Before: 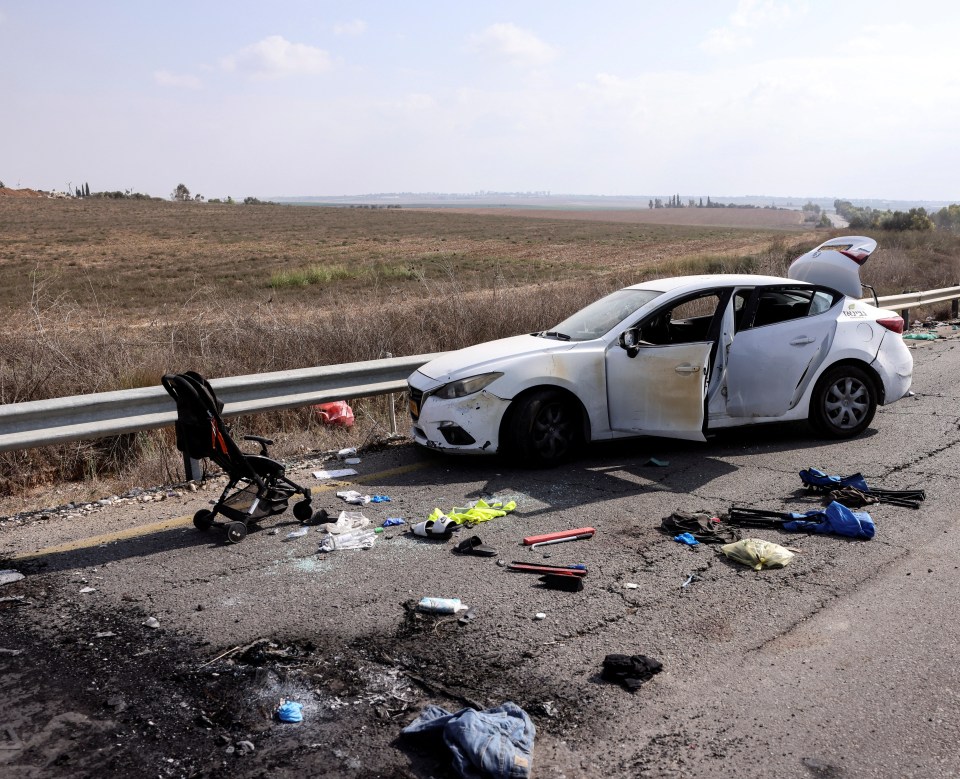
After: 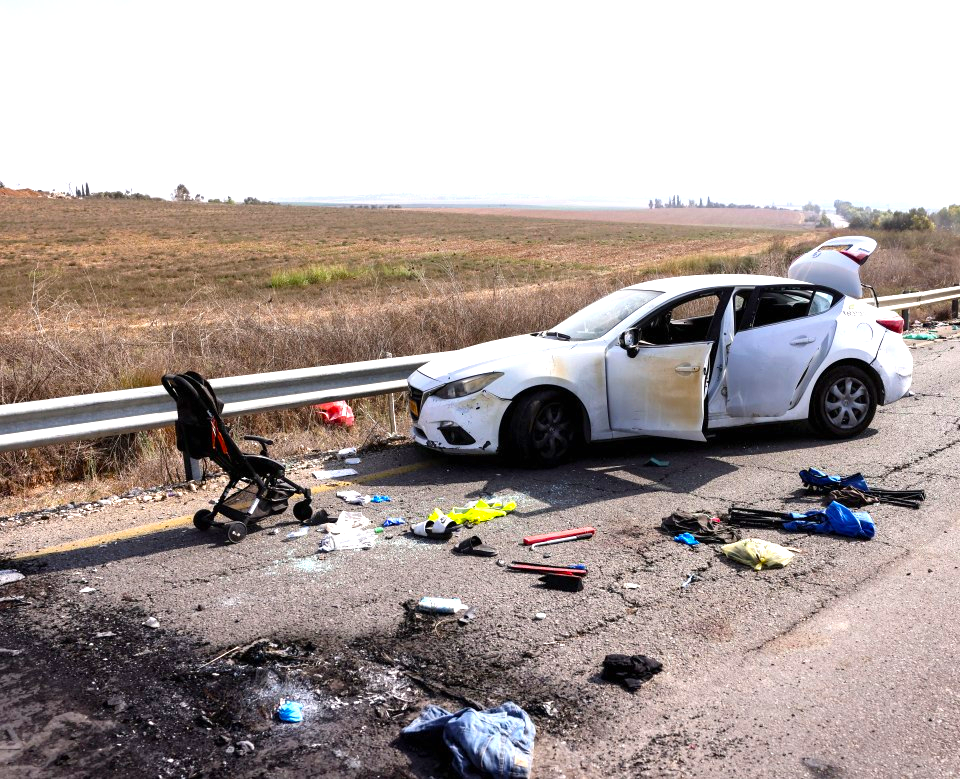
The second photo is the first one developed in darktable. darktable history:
exposure: black level correction 0, exposure 0.895 EV, compensate exposure bias true, compensate highlight preservation false
color balance rgb: perceptual saturation grading › global saturation 42.15%
color calibration: illuminant same as pipeline (D50), adaptation XYZ, x 0.346, y 0.358, temperature 5006.42 K
